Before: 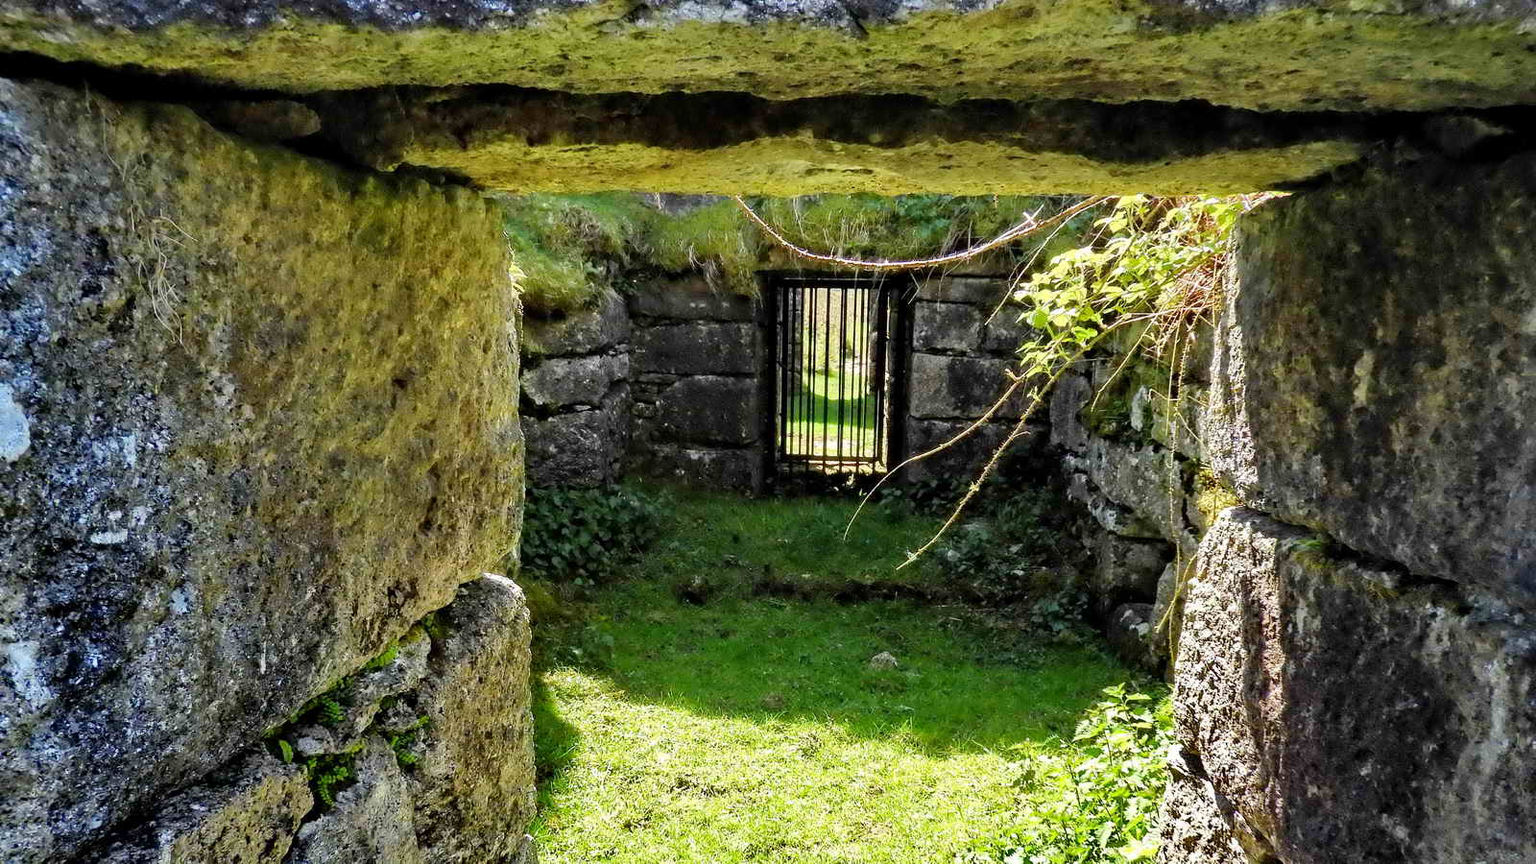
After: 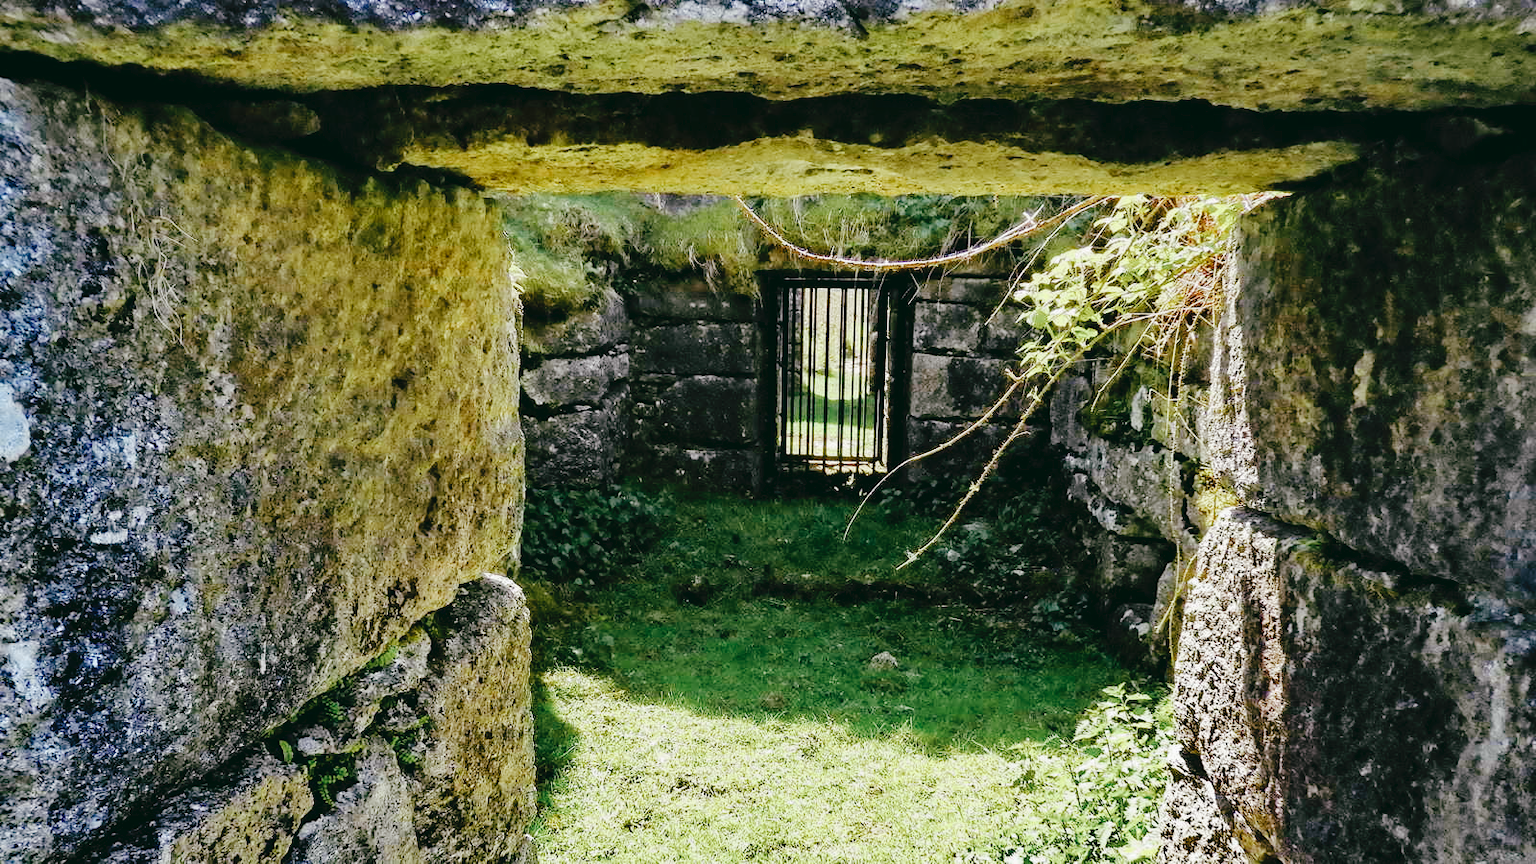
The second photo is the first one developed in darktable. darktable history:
tone curve: curves: ch0 [(0, 0) (0.003, 0.031) (0.011, 0.033) (0.025, 0.038) (0.044, 0.049) (0.069, 0.059) (0.1, 0.071) (0.136, 0.093) (0.177, 0.142) (0.224, 0.204) (0.277, 0.292) (0.335, 0.387) (0.399, 0.484) (0.468, 0.567) (0.543, 0.643) (0.623, 0.712) (0.709, 0.776) (0.801, 0.837) (0.898, 0.903) (1, 1)], preserve colors none
color look up table: target L [95.33, 89.76, 91.69, 89.2, 79.54, 72, 68.69, 60.07, 65.38, 56.78, 51.54, 45.52, 27.97, 11.5, 200.71, 79.43, 61.01, 59.47, 55.14, 50.55, 53.57, 45.04, 41.8, 34.78, 32.23, 30.69, 27.4, 19.93, 87.18, 70.3, 69.84, 66.59, 71.58, 52.78, 53.8, 62.16, 49.75, 38.39, 37.91, 36.47, 34.25, 13.17, 4.28, 93.95, 79.78, 69.61, 66.53, 67.74, 38.77], target a [-2.252, -24.52, -6.339, -18.32, -8.042, -33.88, -3.858, -38, -12.05, -26.31, -10.28, -25.52, -18.01, -19.27, 0, 15.85, 38.08, 56.54, 25.38, 68.39, 70.65, 55, 29.06, 45.87, 9.387, 5.173, 24.89, 29.15, 23.78, 2.27, 11.28, 48.91, 35.41, 65, 36.92, 48.89, 18.16, 54.54, 3.061, 14, 37.95, 27.16, -4.271, -2.689, -25.04, -26.26, -9.902, -16.09, -15.81], target b [6.314, 41.27, 37.48, 14.76, 63.68, 16.69, 37.68, 30.99, 0.993, 5.304, 18.44, 29.25, 13.17, 12.08, -0.001, 10.21, 56.72, 32.41, 13.09, 53.12, 11.62, 14.61, 38.85, 34.12, 26.28, 3.663, 33.44, 2.297, -14.01, -7.401, -38.17, -3.499, -34.93, -22.44, -27.68, -48.26, -16.51, -3.625, -43.26, -65.29, -58.34, -38.58, -13.2, -4.346, -5.931, -21.77, -25.98, -41.1, -15.04], num patches 49
